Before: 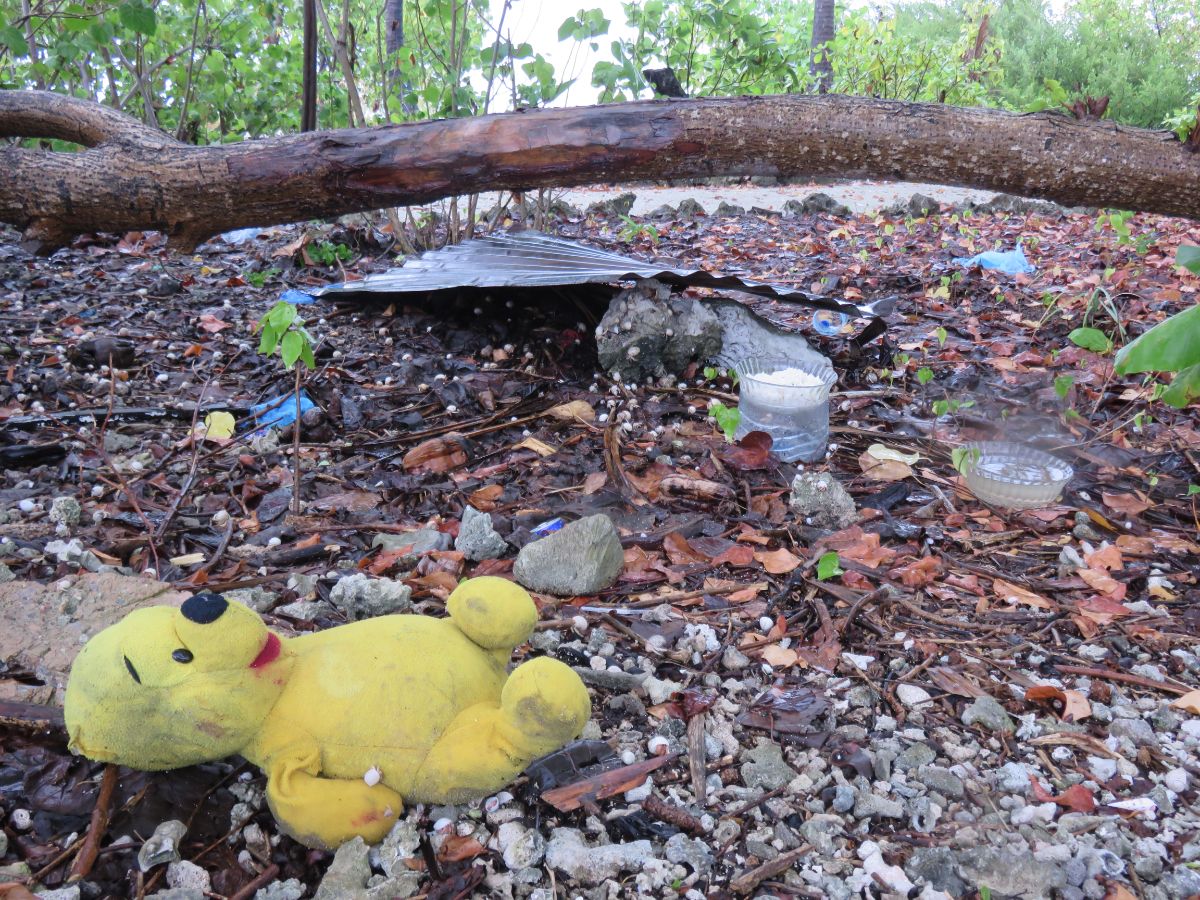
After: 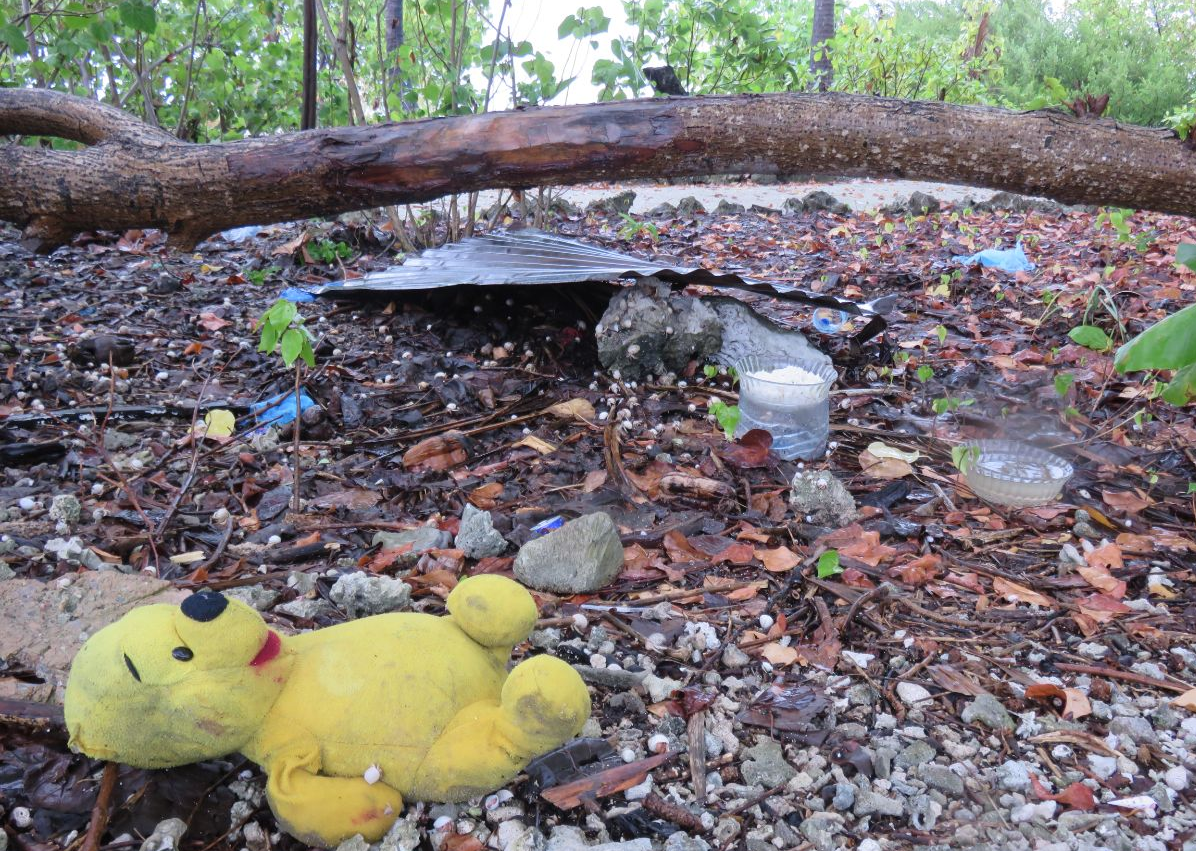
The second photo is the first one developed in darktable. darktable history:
crop: top 0.29%, right 0.264%, bottom 5.104%
